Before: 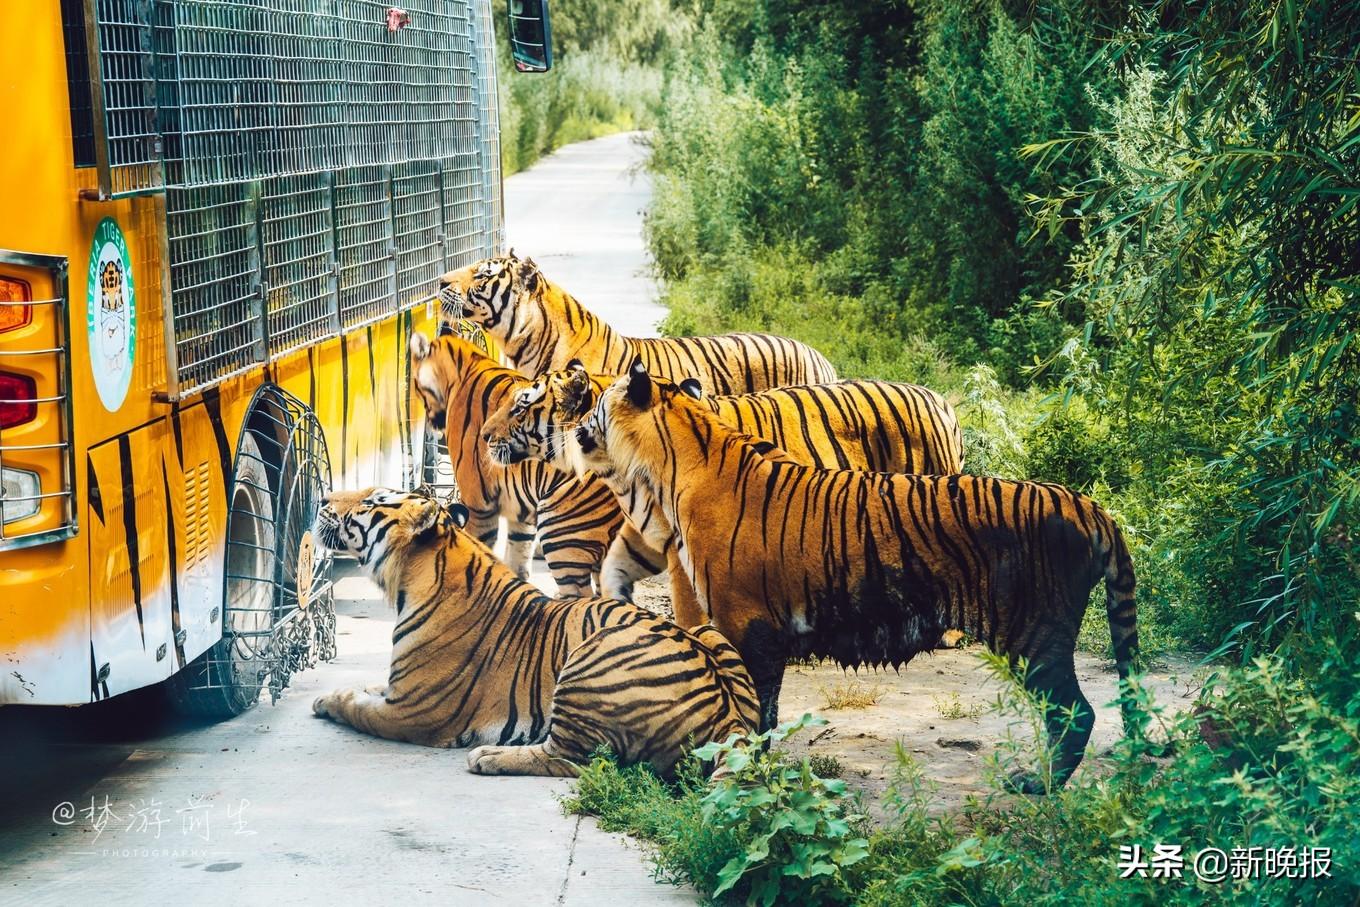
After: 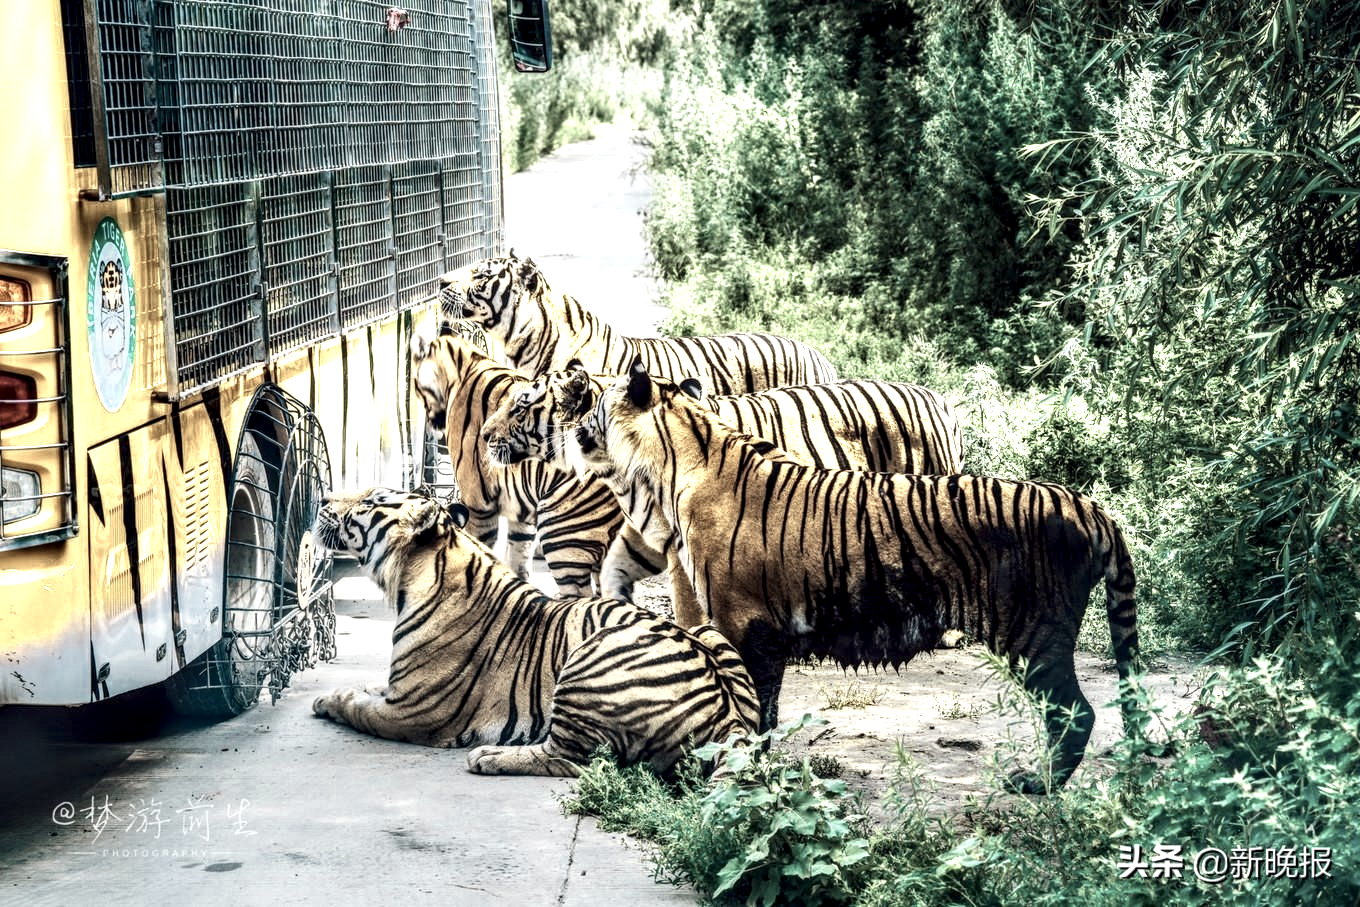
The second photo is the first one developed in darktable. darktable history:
color zones: curves: ch0 [(0.25, 0.667) (0.758, 0.368)]; ch1 [(0.215, 0.245) (0.761, 0.373)]; ch2 [(0.247, 0.554) (0.761, 0.436)]
local contrast: highlights 20%, shadows 70%, detail 170%
